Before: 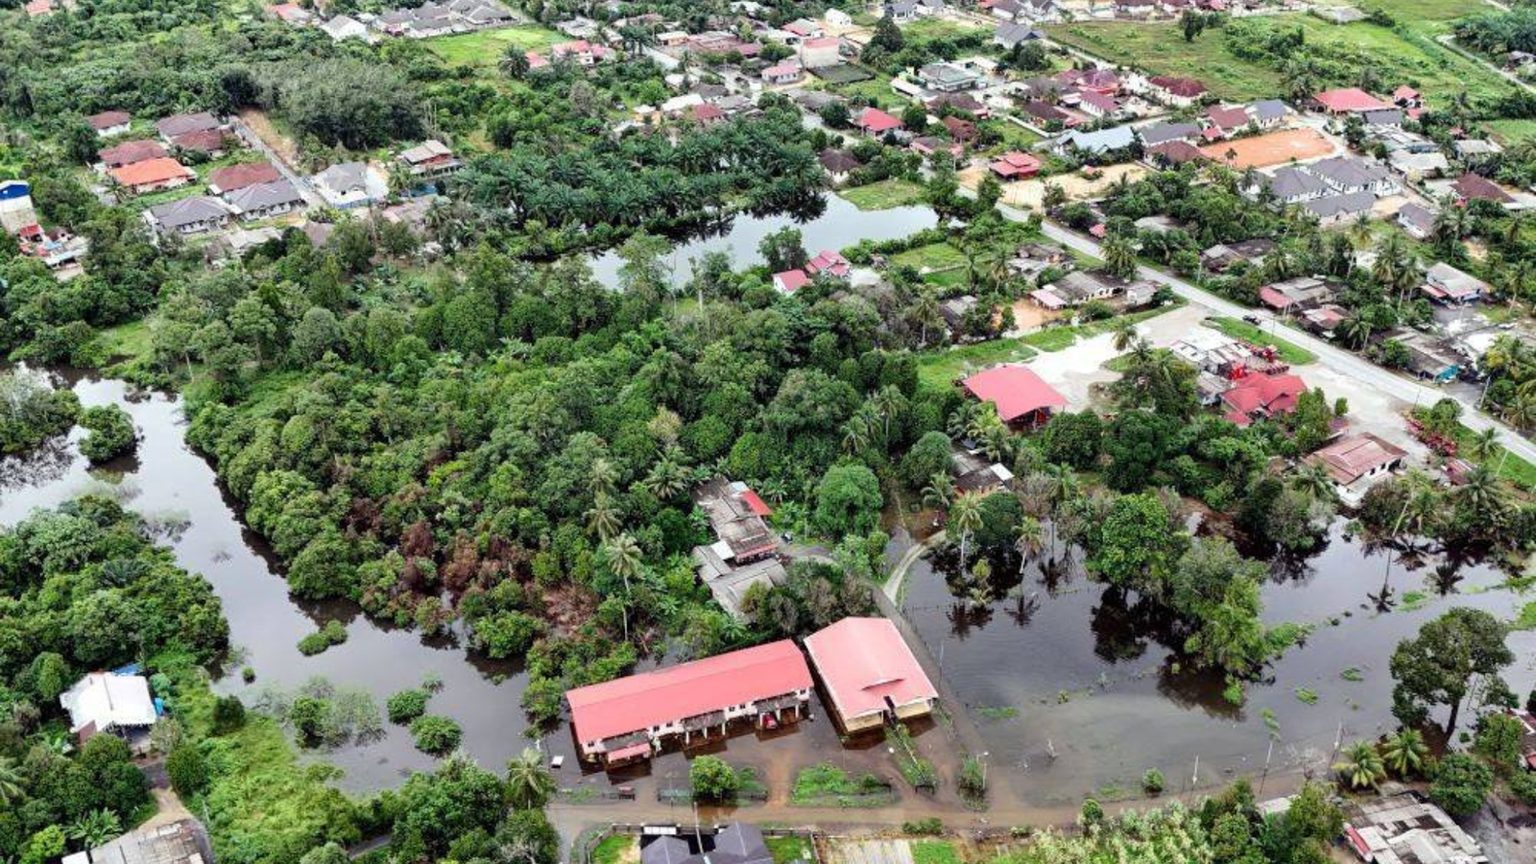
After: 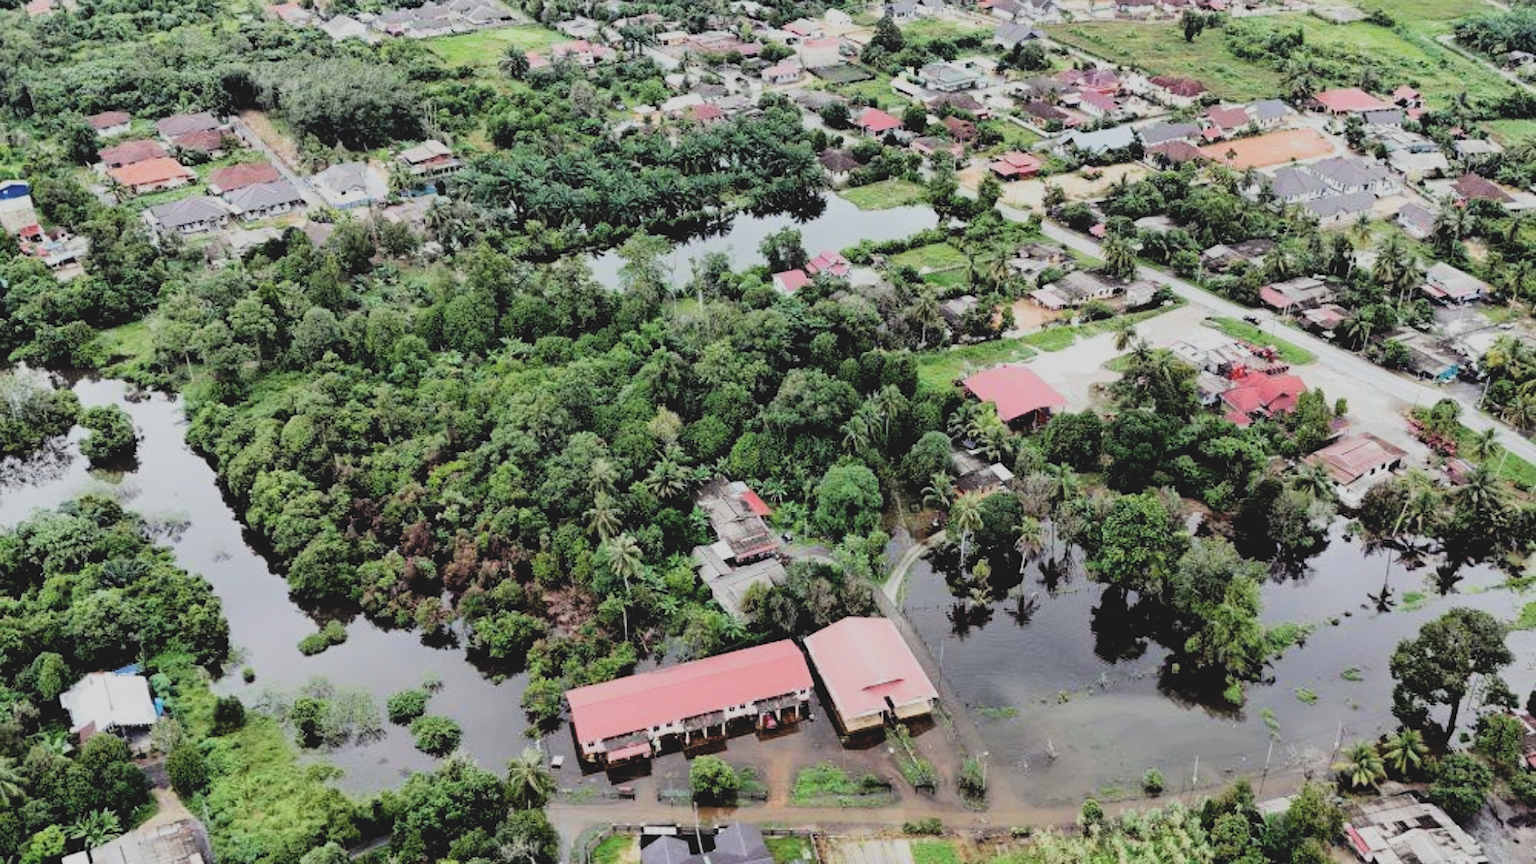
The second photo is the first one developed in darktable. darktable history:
filmic rgb: black relative exposure -5 EV, hardness 2.88, contrast 1.3, highlights saturation mix -30%
contrast brightness saturation: contrast -0.15, brightness 0.05, saturation -0.12
